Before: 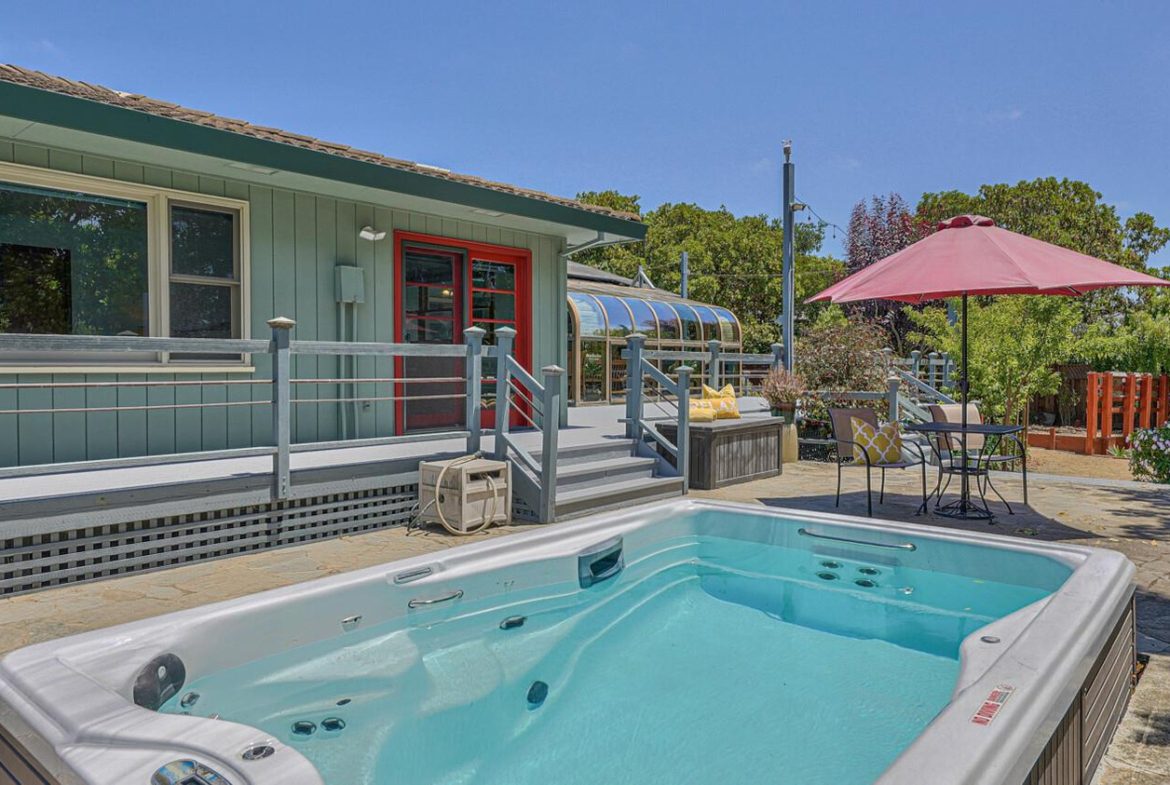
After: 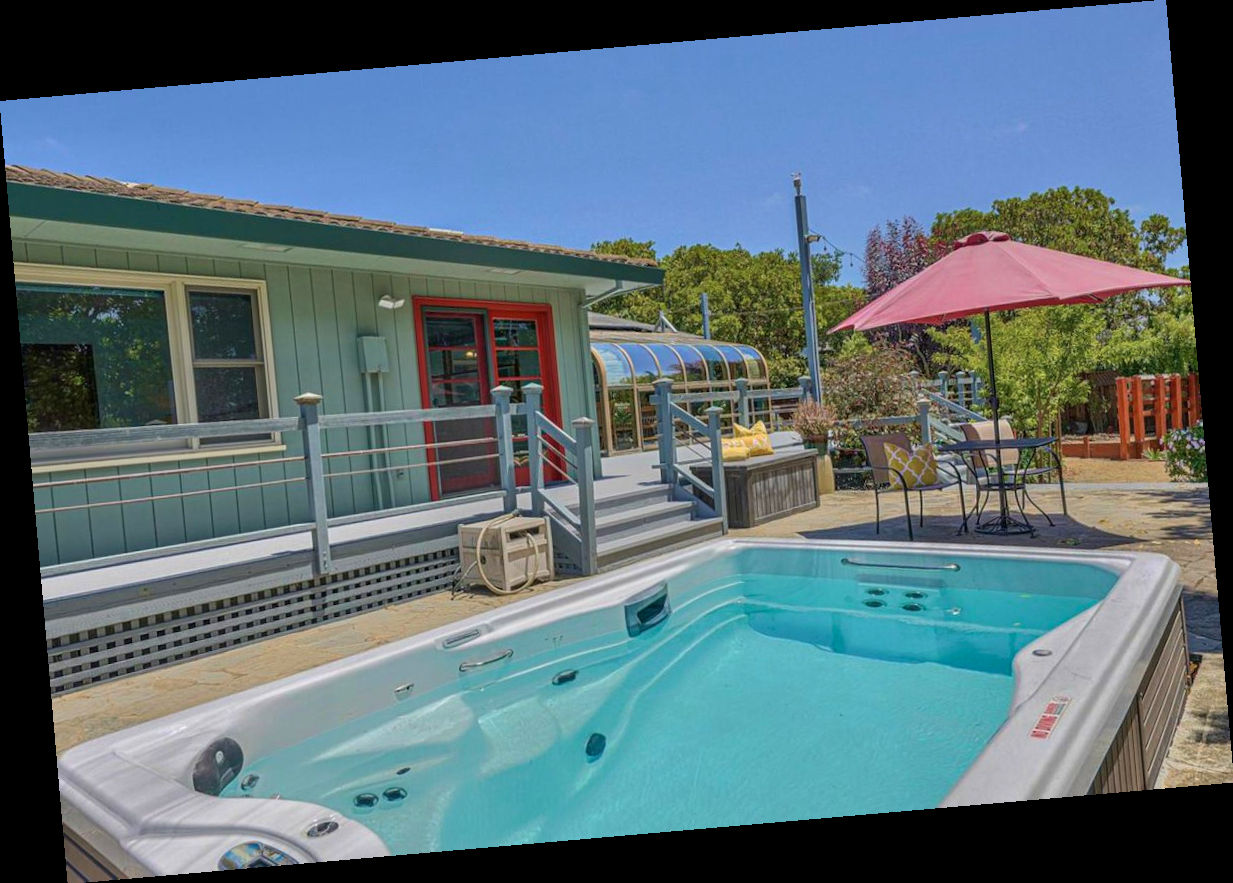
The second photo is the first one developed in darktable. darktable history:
rotate and perspective: rotation -4.98°, automatic cropping off
velvia: on, module defaults
